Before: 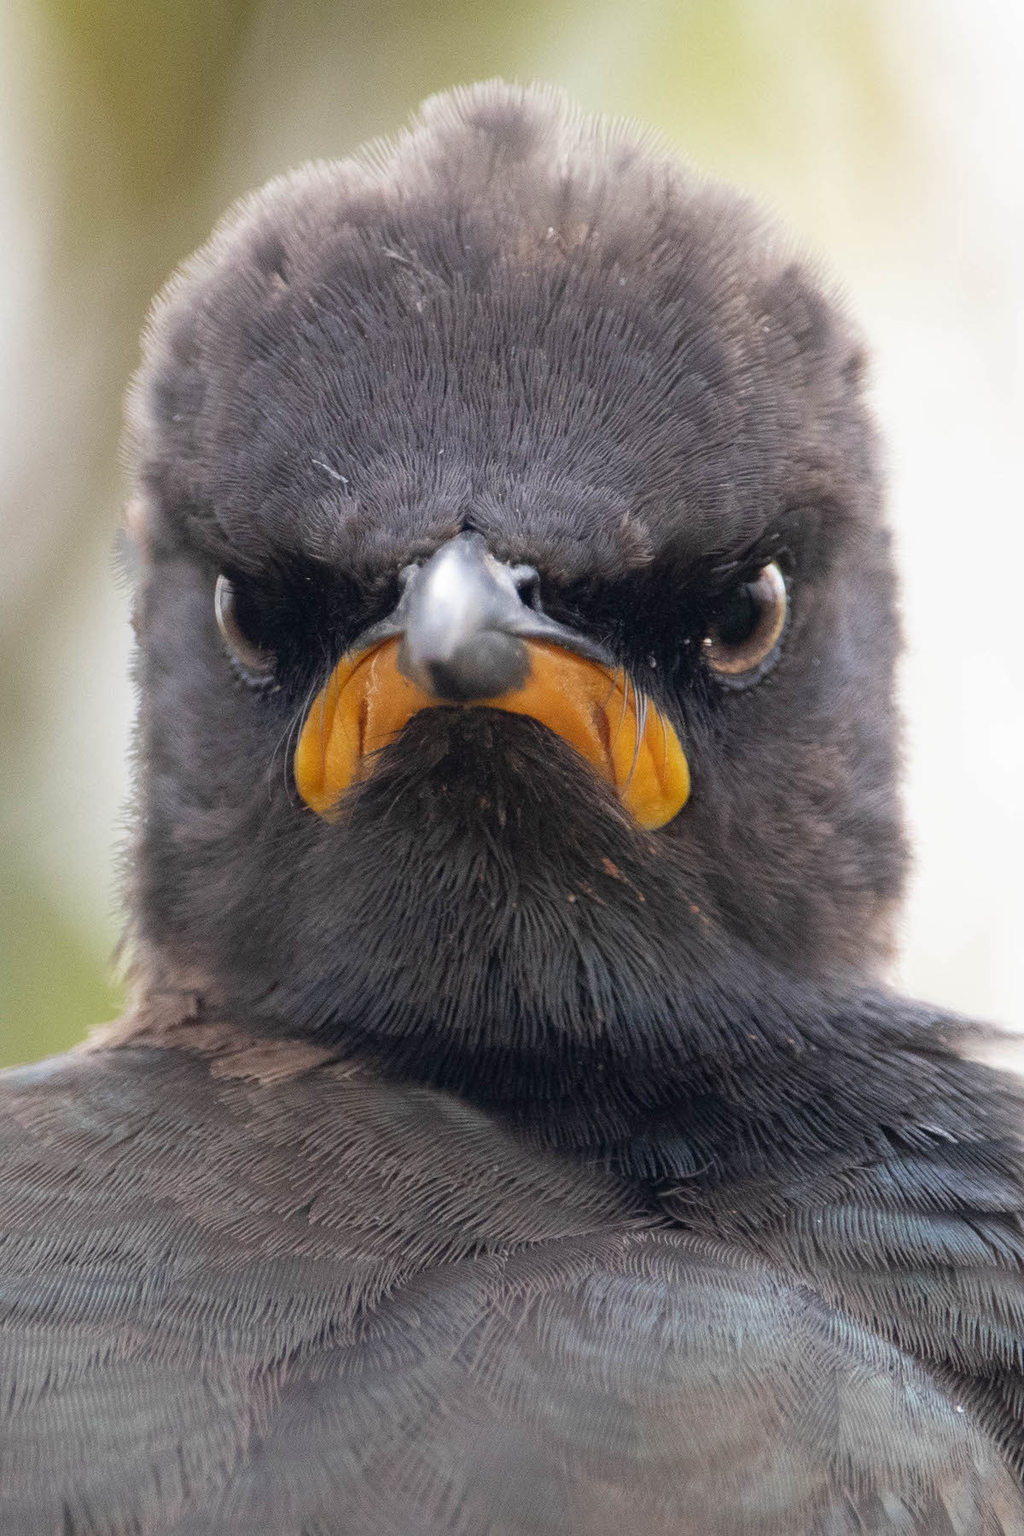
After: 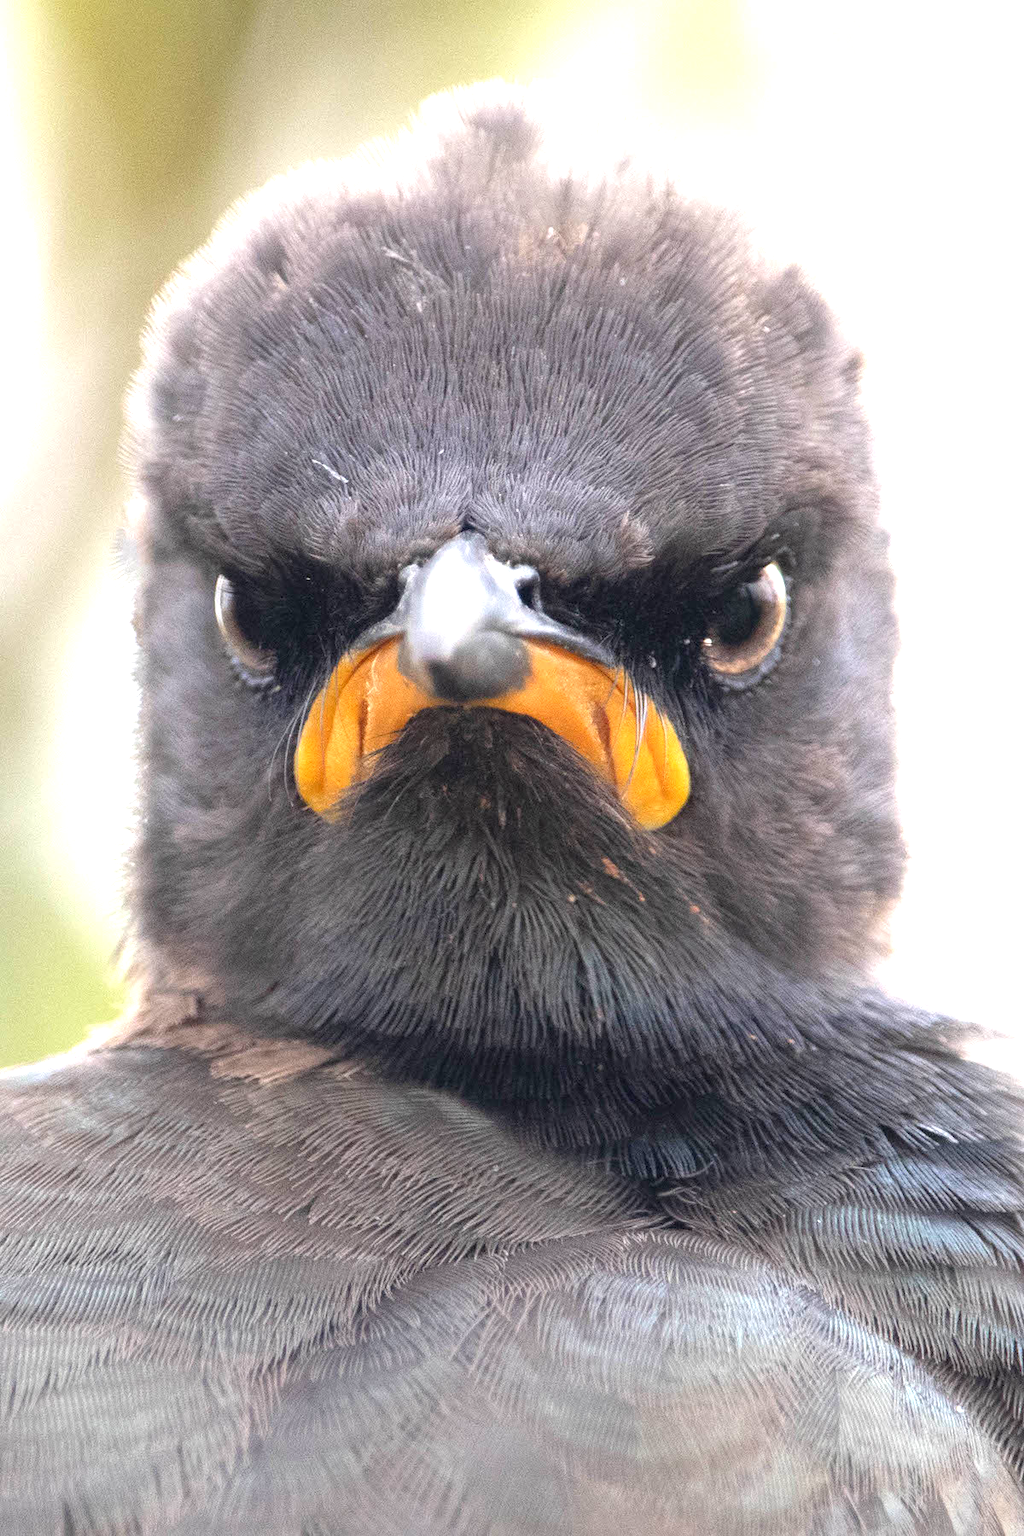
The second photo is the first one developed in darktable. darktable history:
exposure: exposure 1.144 EV, compensate exposure bias true, compensate highlight preservation false
